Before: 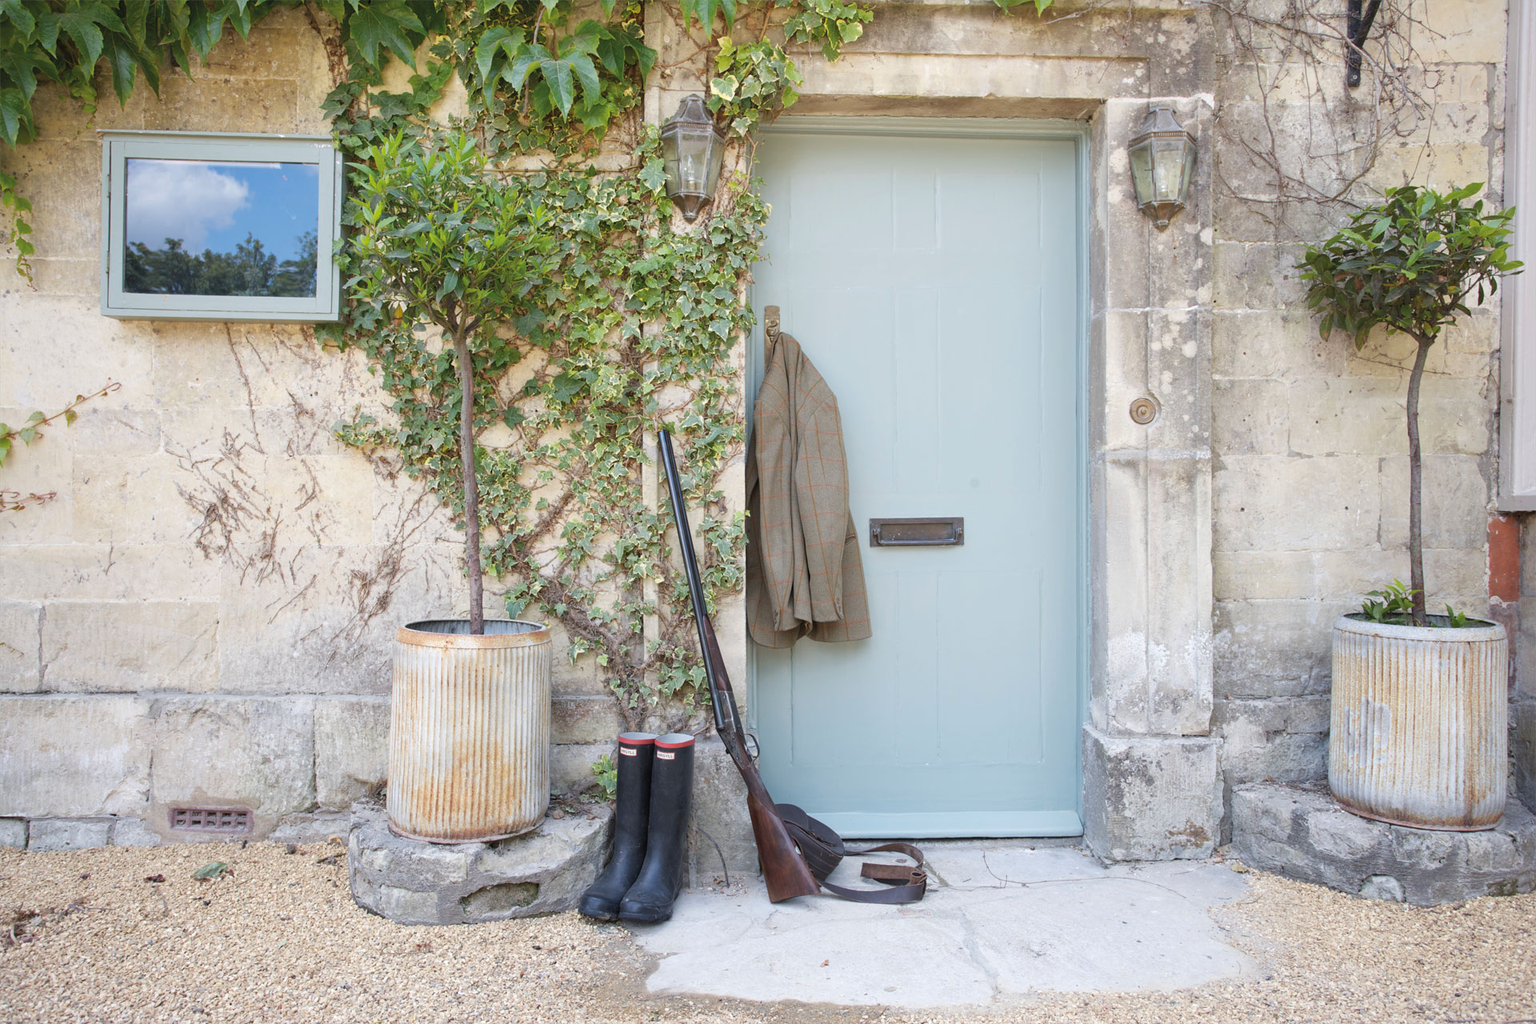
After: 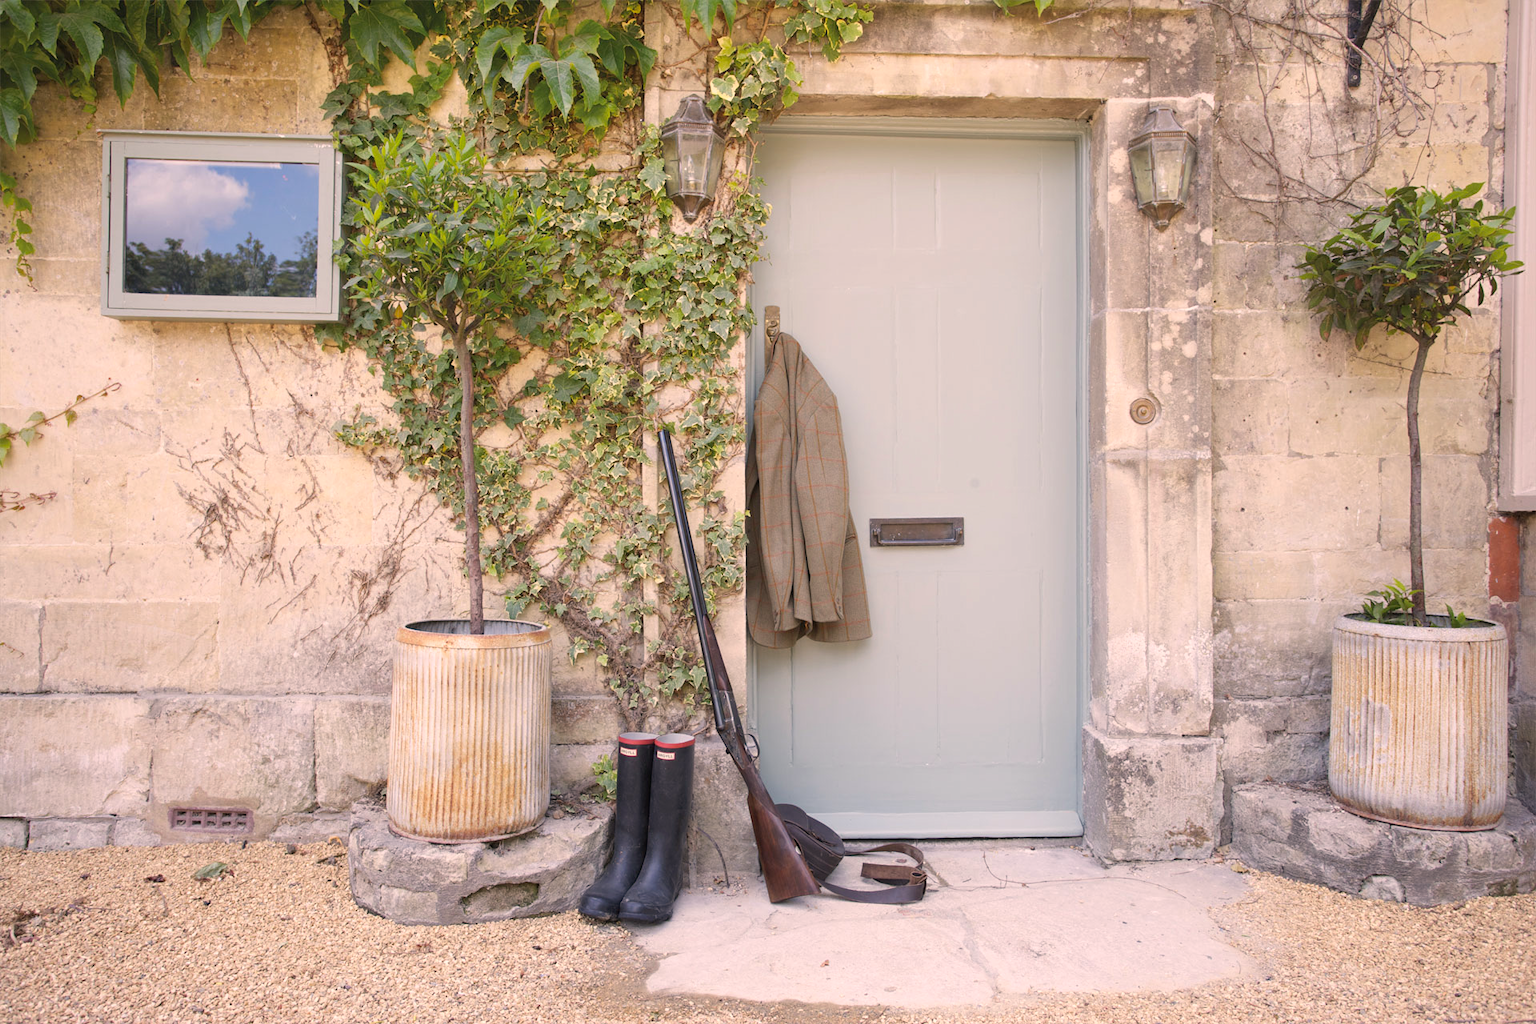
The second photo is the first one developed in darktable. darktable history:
color correction: highlights a* 12.08, highlights b* 12.03
